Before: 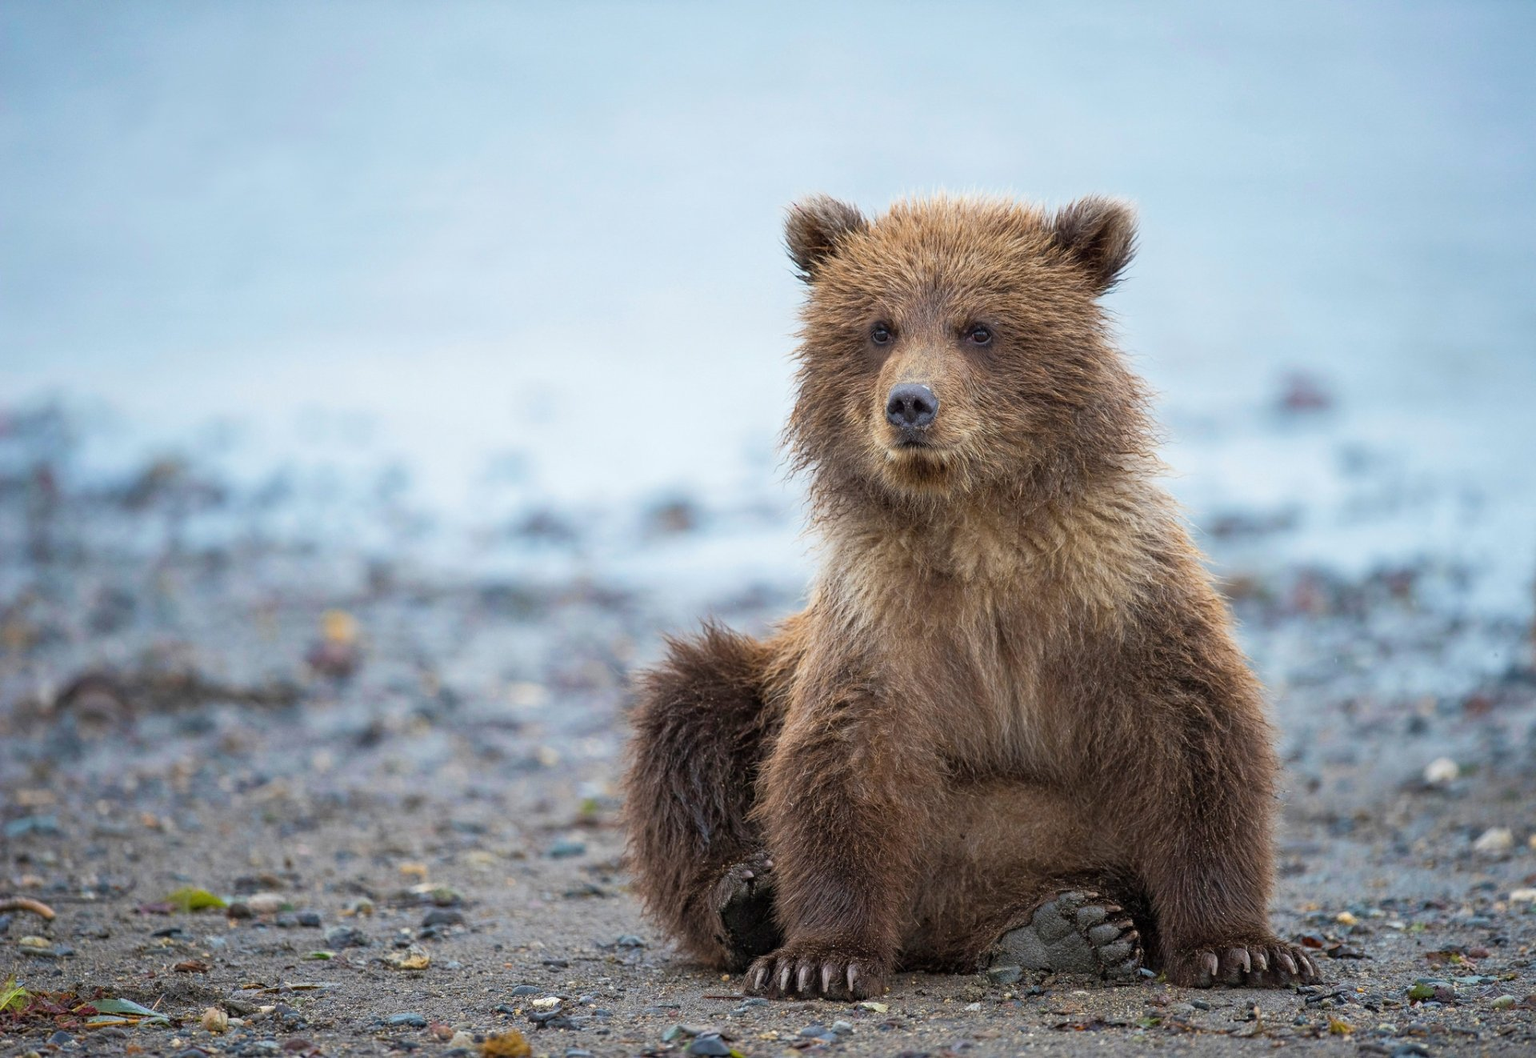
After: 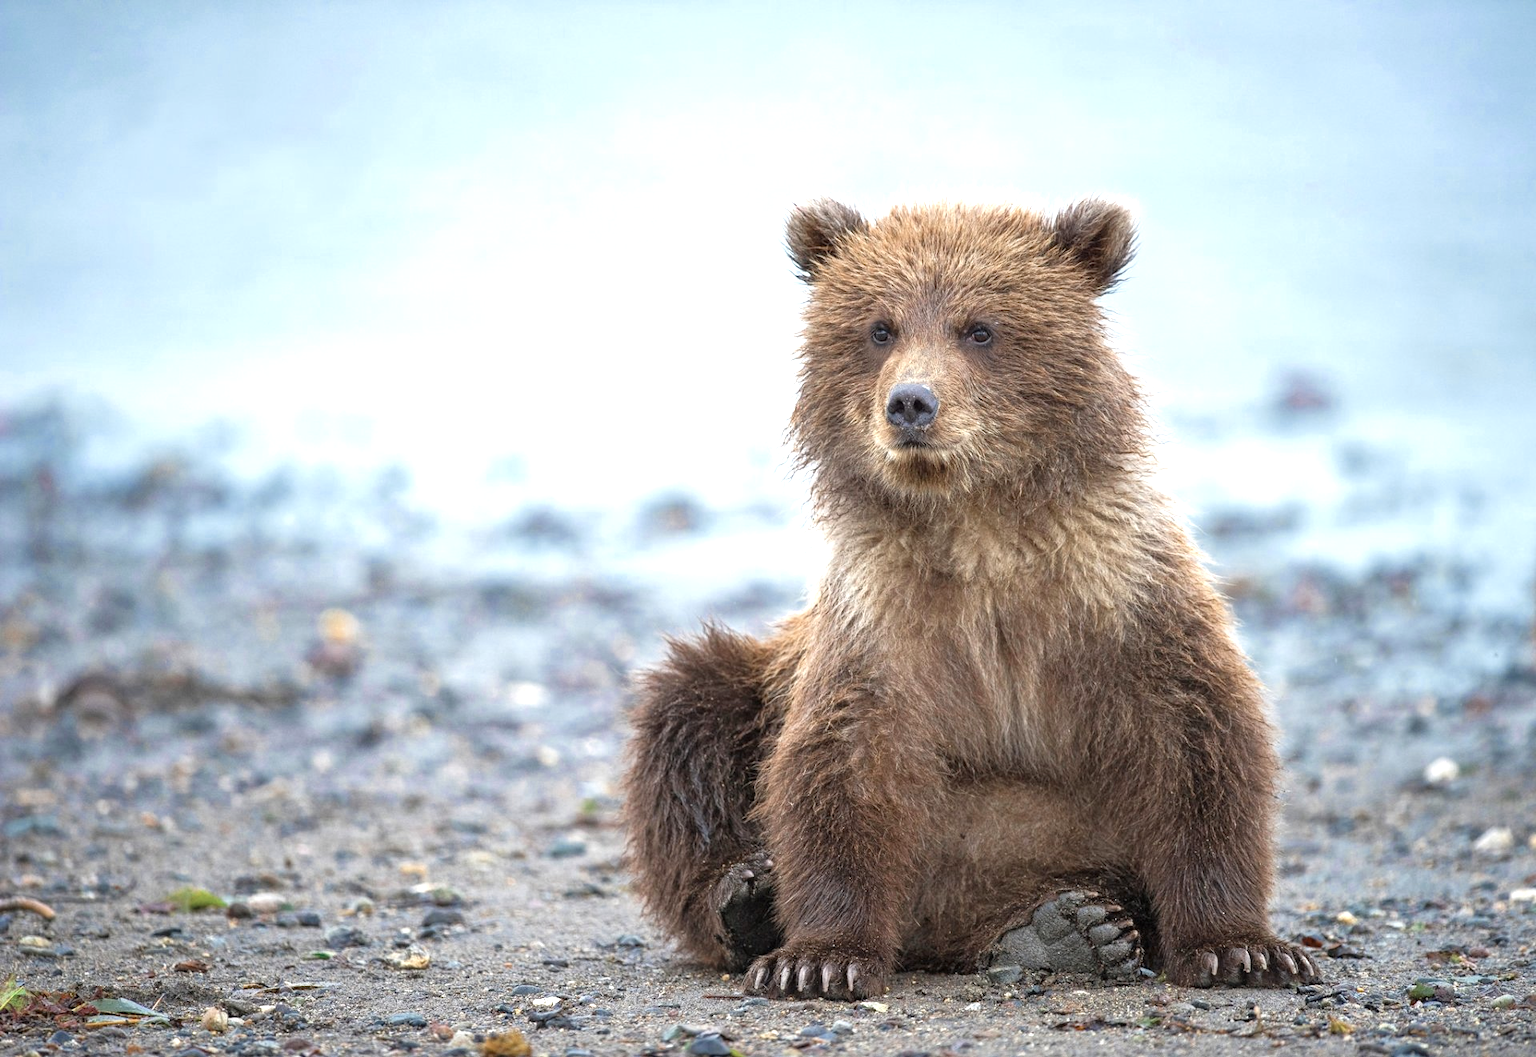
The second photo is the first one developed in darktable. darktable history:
exposure: black level correction -0.001, exposure 0.906 EV, compensate highlight preservation false
color zones: curves: ch0 [(0, 0.5) (0.125, 0.4) (0.25, 0.5) (0.375, 0.4) (0.5, 0.4) (0.625, 0.35) (0.75, 0.35) (0.875, 0.5)]; ch1 [(0, 0.35) (0.125, 0.45) (0.25, 0.35) (0.375, 0.35) (0.5, 0.35) (0.625, 0.35) (0.75, 0.45) (0.875, 0.35)]; ch2 [(0, 0.6) (0.125, 0.5) (0.25, 0.5) (0.375, 0.6) (0.5, 0.6) (0.625, 0.5) (0.75, 0.5) (0.875, 0.5)]
